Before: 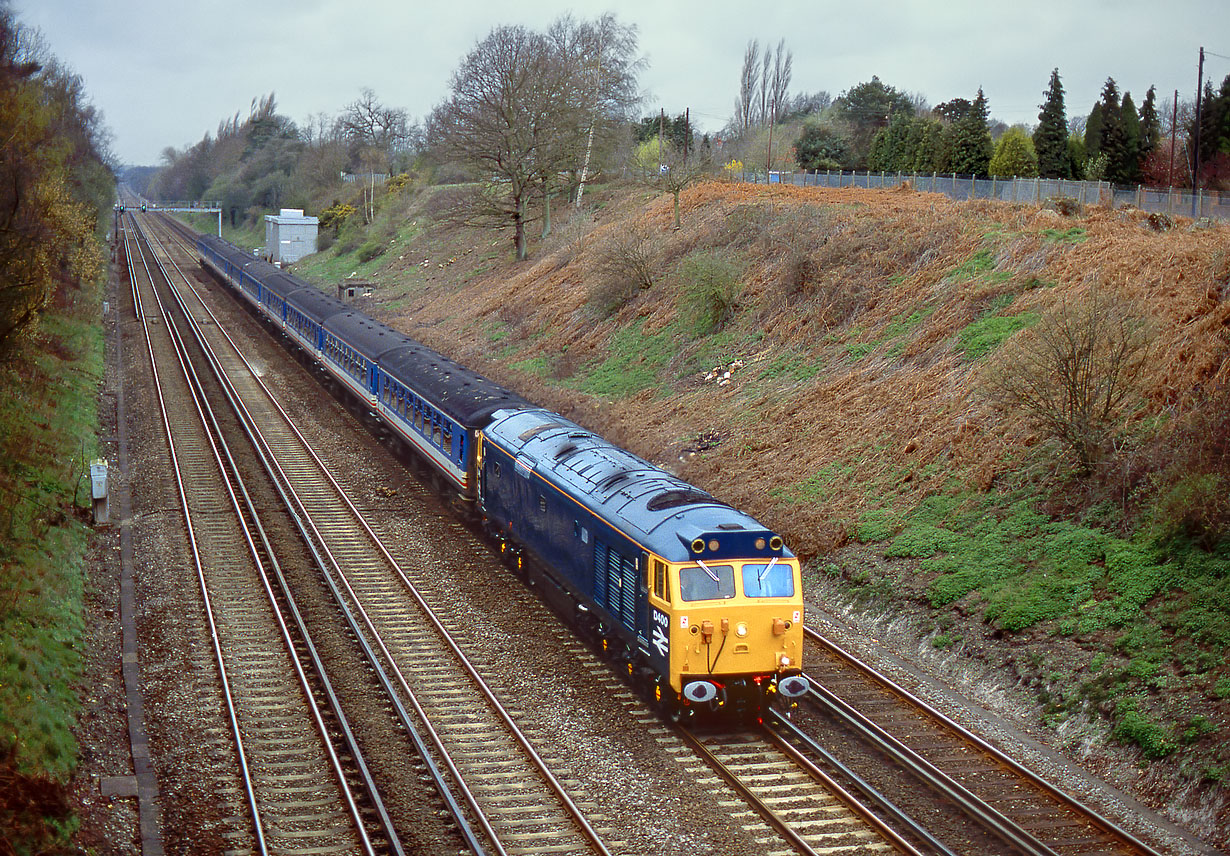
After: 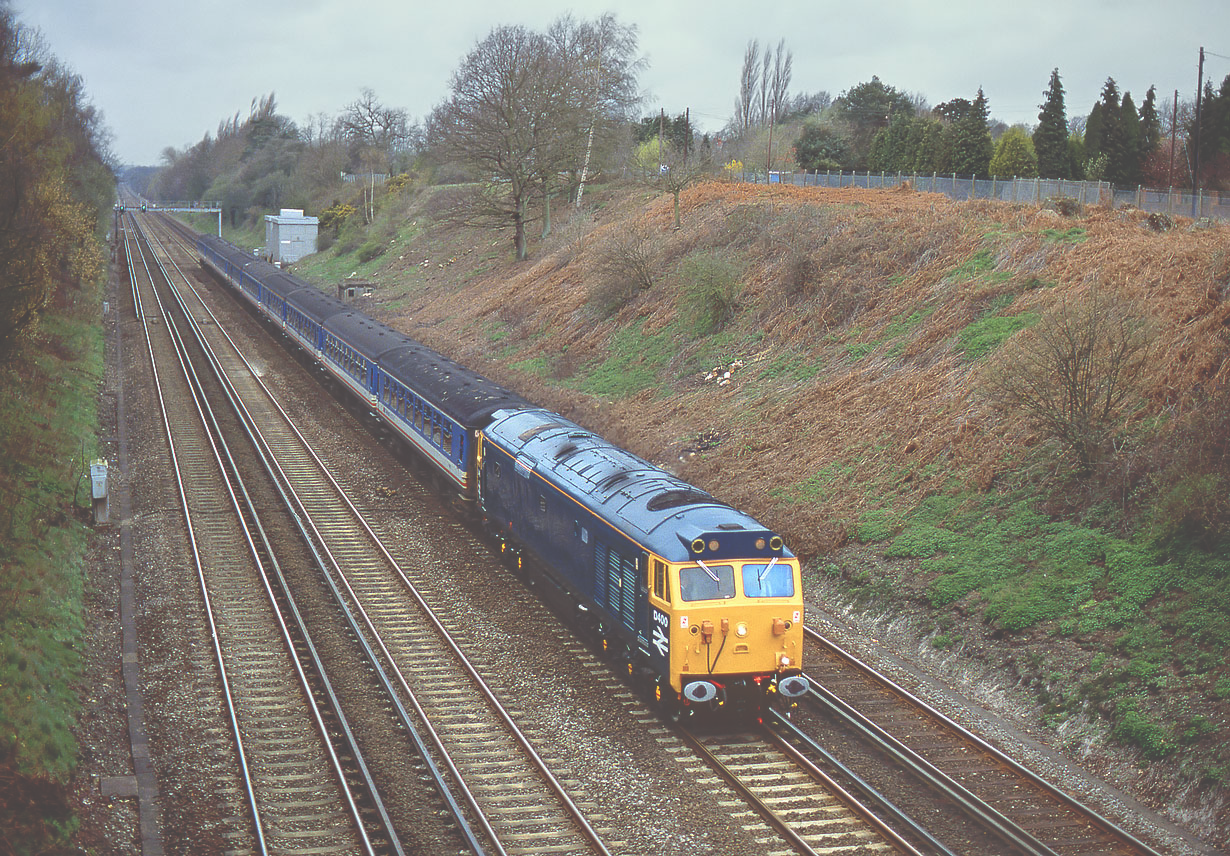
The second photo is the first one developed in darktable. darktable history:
tone equalizer: on, module defaults
exposure: black level correction -0.064, exposure -0.05 EV, compensate highlight preservation false
